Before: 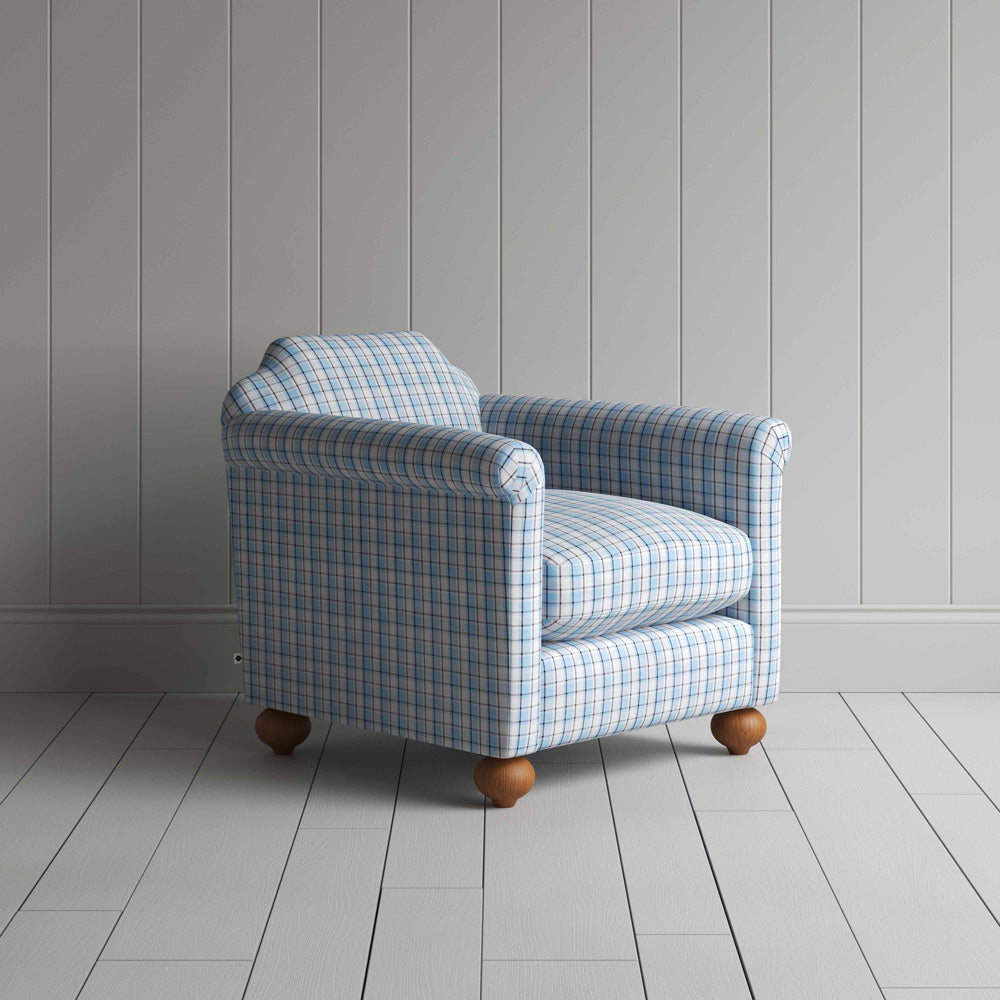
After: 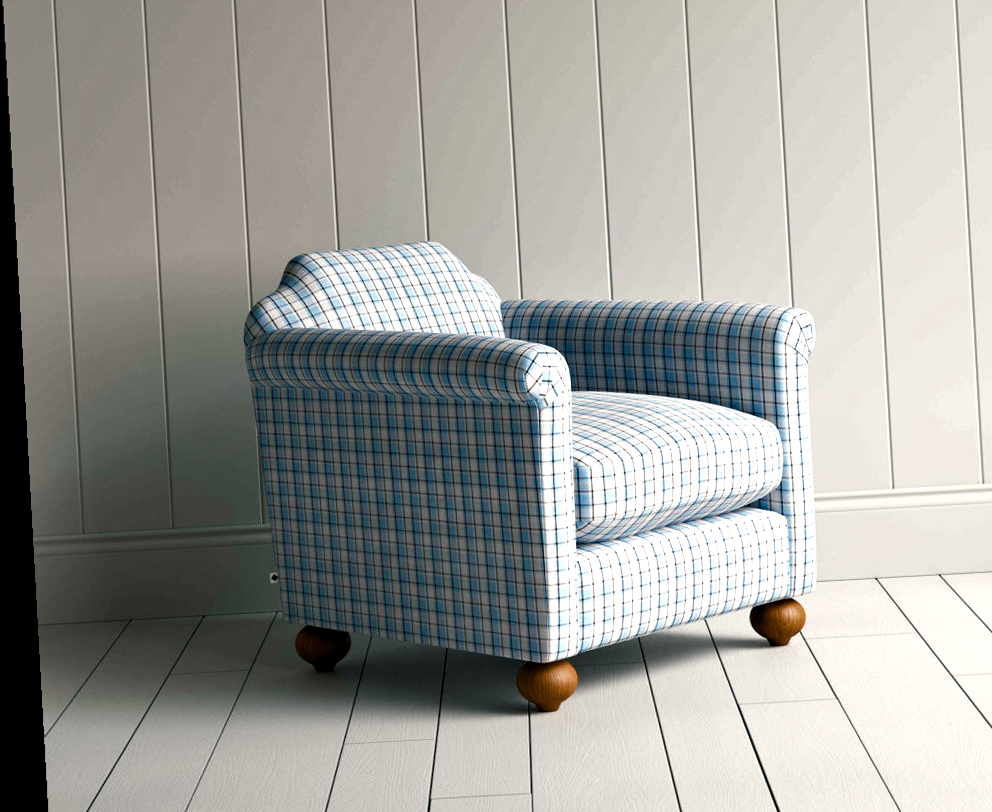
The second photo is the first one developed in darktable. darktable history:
crop and rotate: angle 0.03°, top 11.643%, right 5.651%, bottom 11.189%
contrast equalizer: y [[0.531, 0.548, 0.559, 0.557, 0.544, 0.527], [0.5 ×6], [0.5 ×6], [0 ×6], [0 ×6]]
color balance rgb: shadows lift › chroma 2.79%, shadows lift › hue 190.66°, power › hue 171.85°, highlights gain › chroma 2.16%, highlights gain › hue 75.26°, global offset › luminance -0.51%, perceptual saturation grading › highlights -33.8%, perceptual saturation grading › mid-tones 14.98%, perceptual saturation grading › shadows 48.43%, perceptual brilliance grading › highlights 15.68%, perceptual brilliance grading › mid-tones 6.62%, perceptual brilliance grading › shadows -14.98%, global vibrance 11.32%, contrast 5.05%
rotate and perspective: rotation -3.18°, automatic cropping off
